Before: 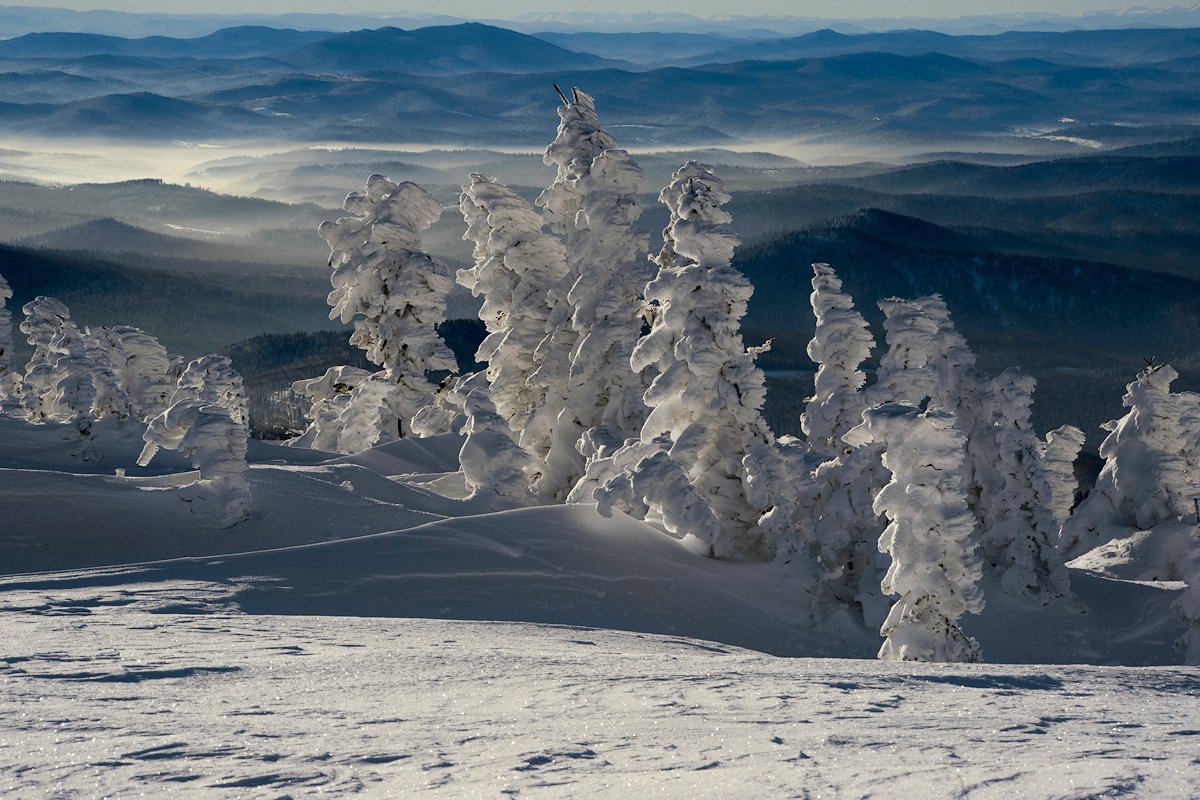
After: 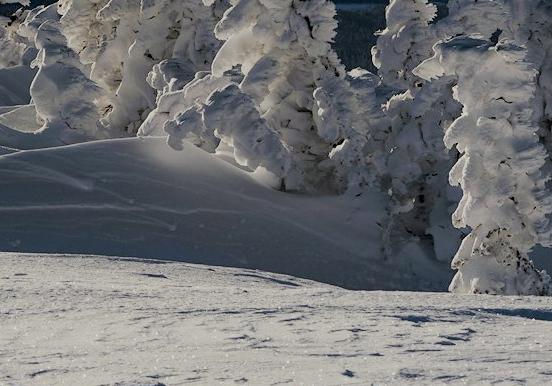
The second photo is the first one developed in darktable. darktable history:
crop: left 35.785%, top 45.917%, right 18.189%, bottom 5.823%
filmic rgb: black relative exposure -7.98 EV, white relative exposure 4.06 EV, hardness 4.16, add noise in highlights 0.002, color science v3 (2019), use custom middle-gray values true, contrast in highlights soft
